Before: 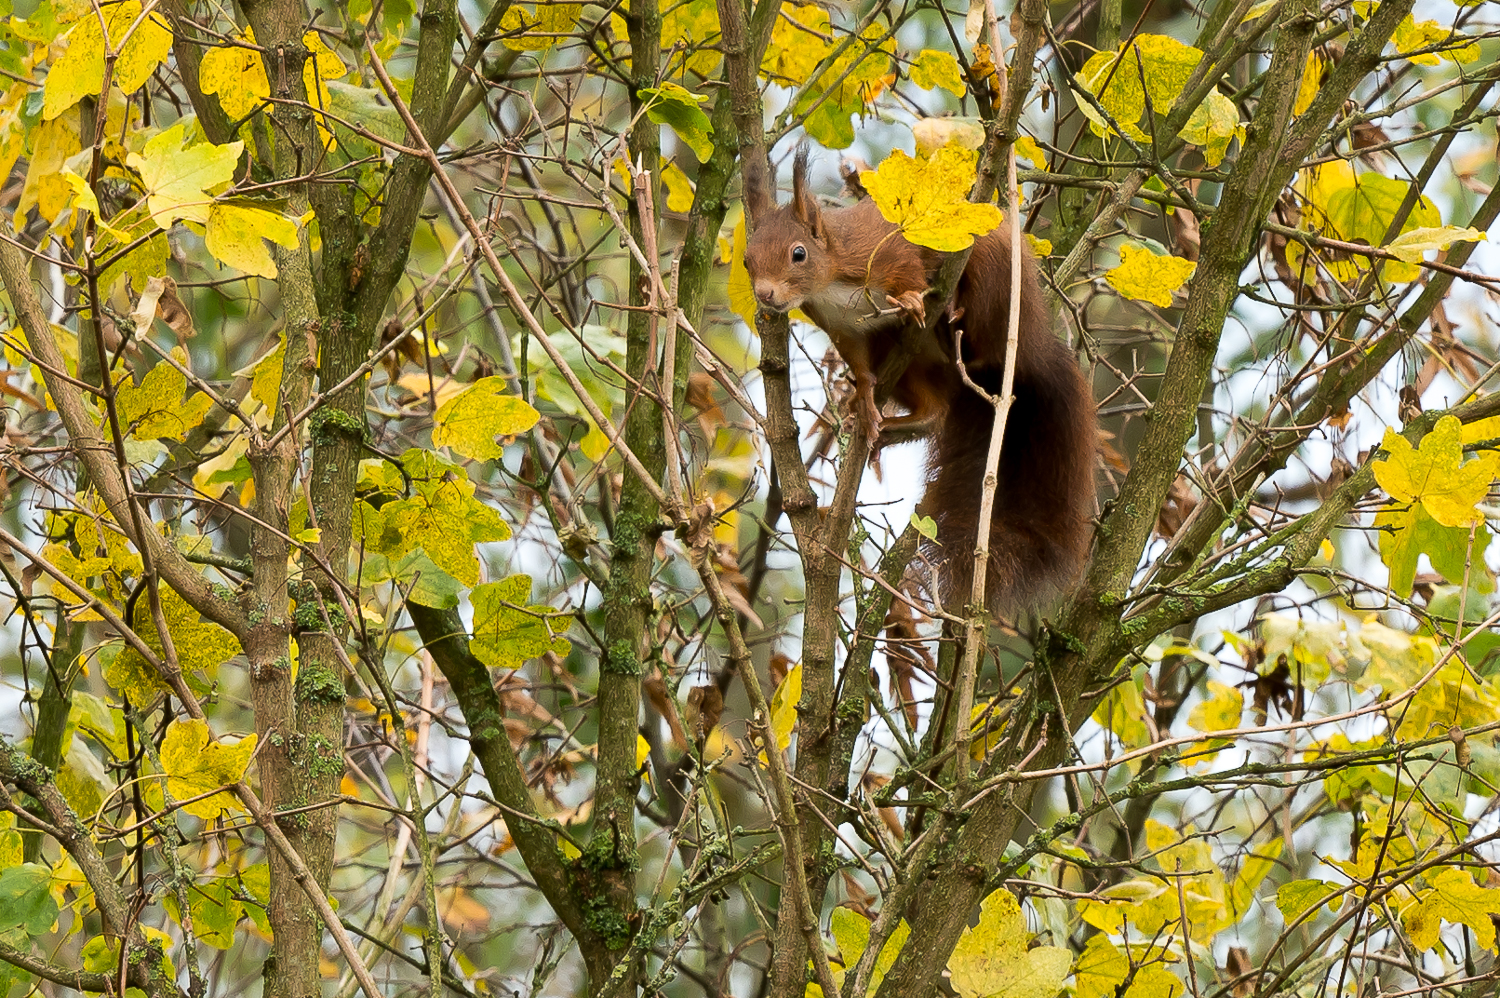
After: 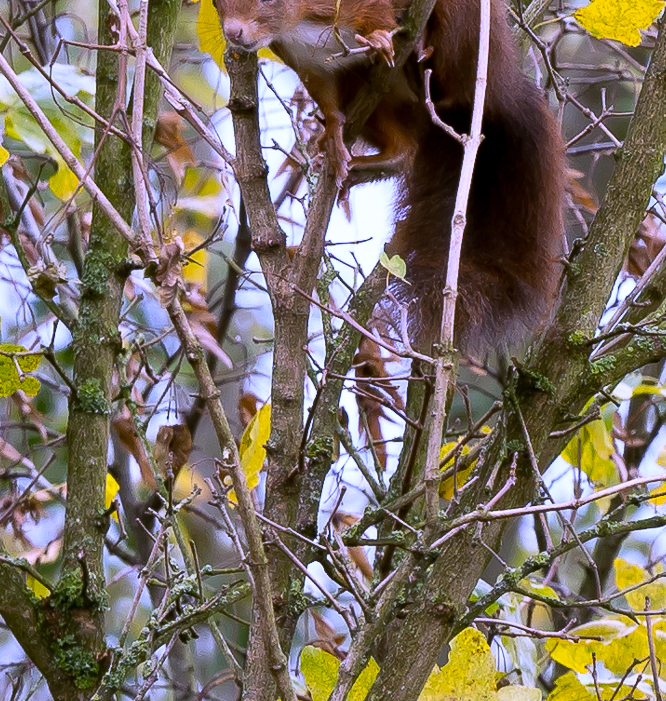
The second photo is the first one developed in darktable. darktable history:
white balance: red 0.98, blue 1.61
crop: left 35.432%, top 26.233%, right 20.145%, bottom 3.432%
